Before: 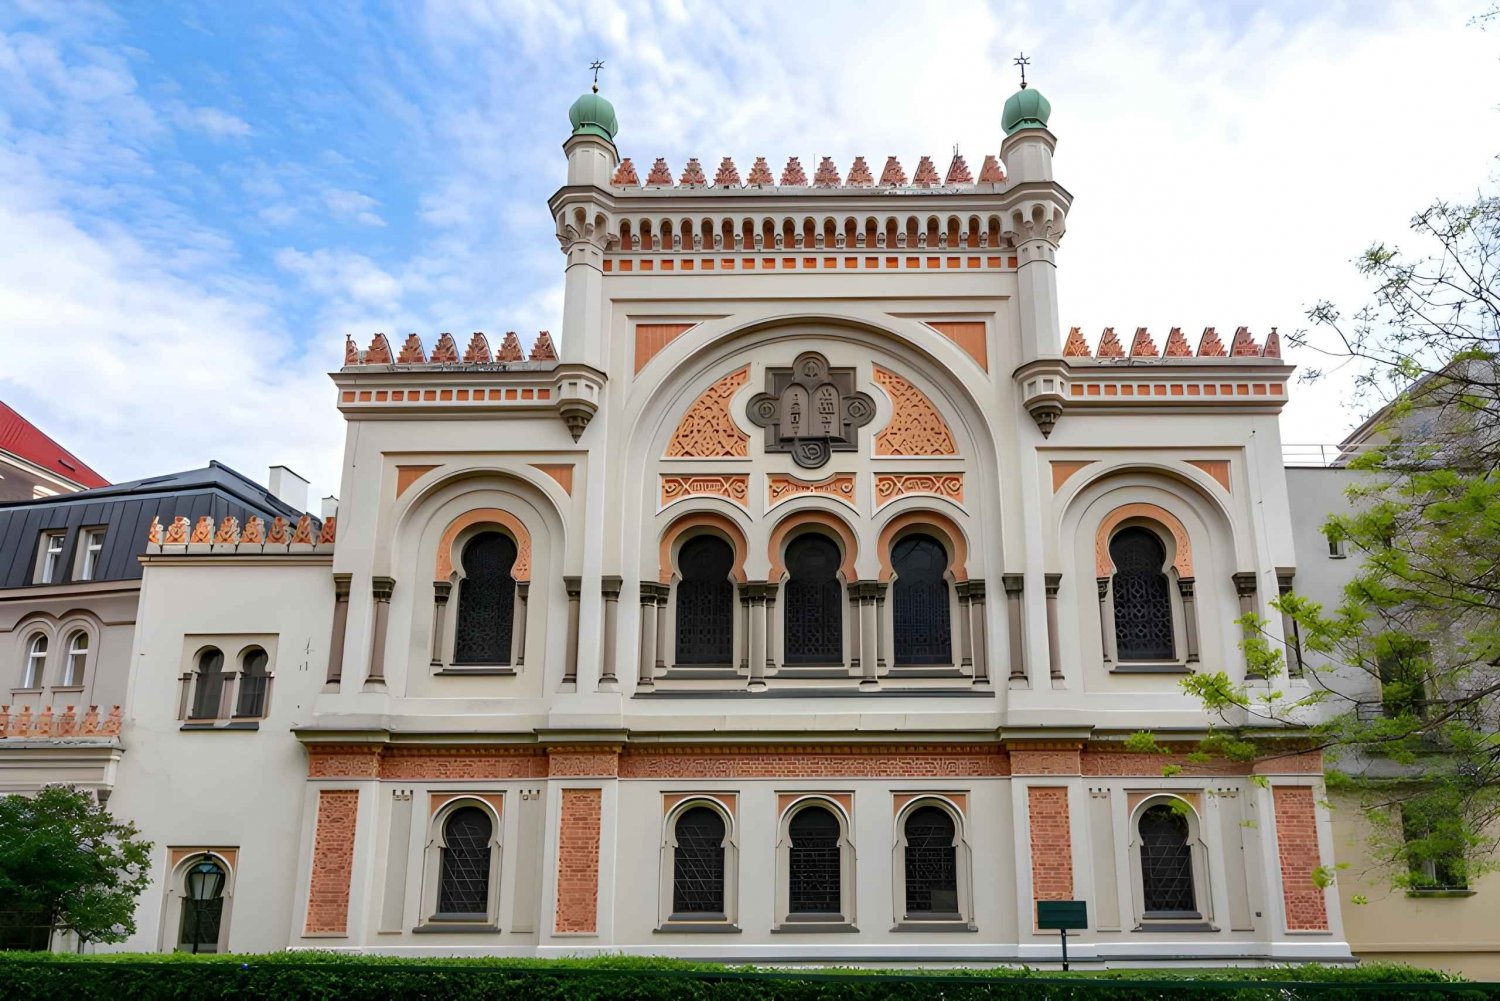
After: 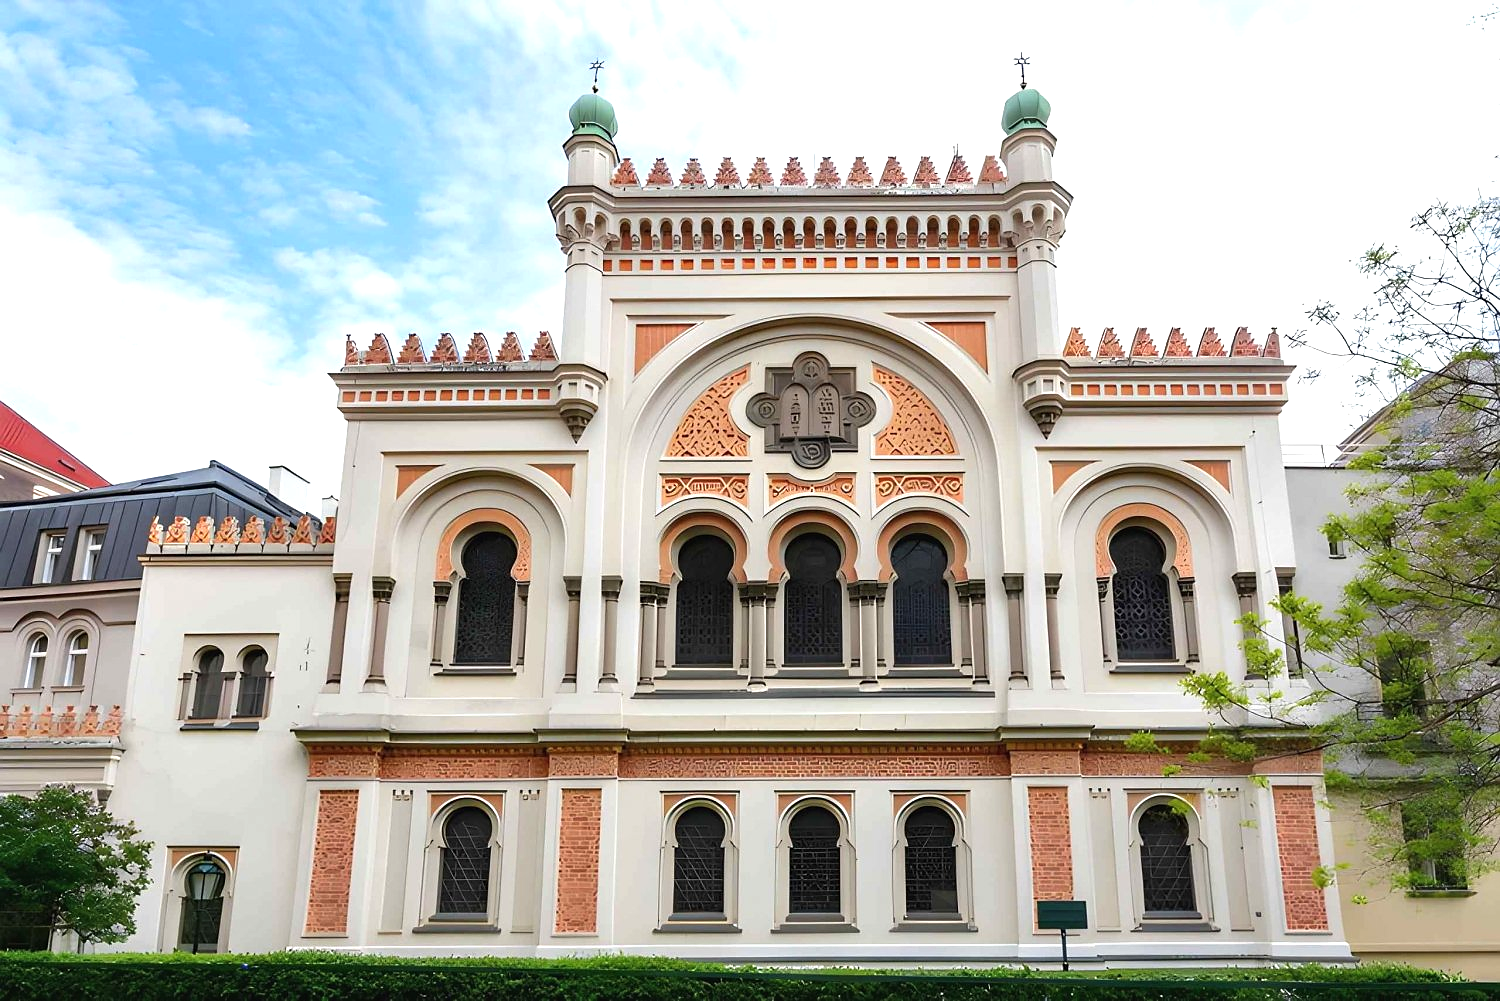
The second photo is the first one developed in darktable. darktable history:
sharpen: radius 0.976, amount 0.604
exposure: black level correction -0.002, exposure 0.541 EV, compensate highlight preservation false
